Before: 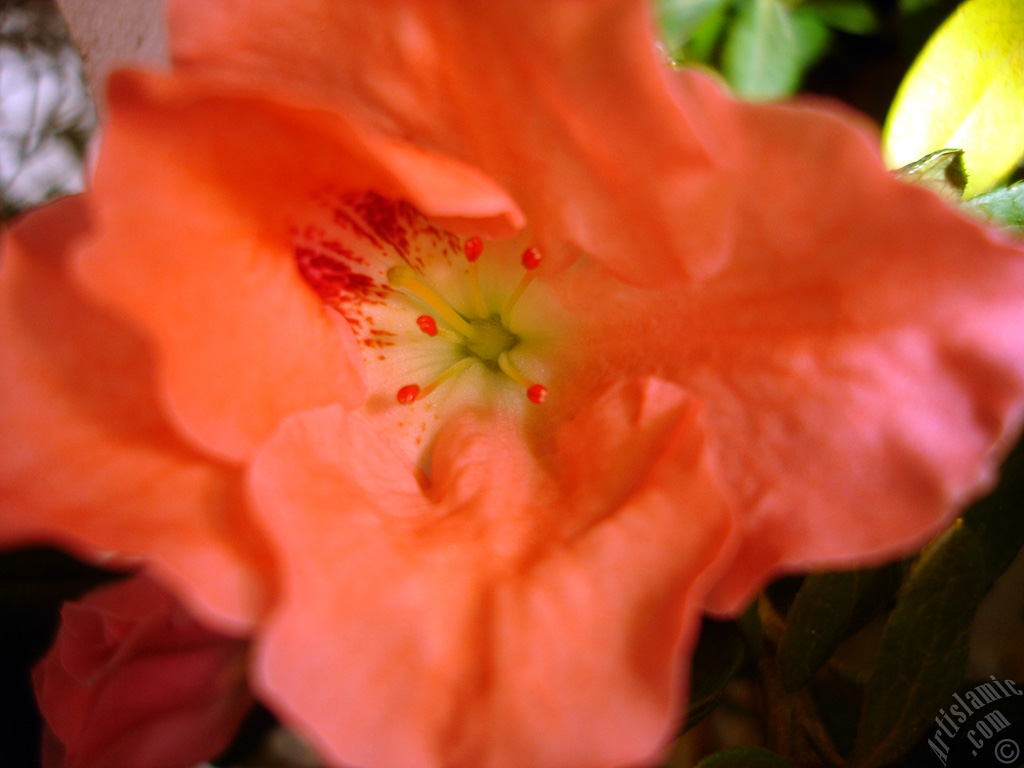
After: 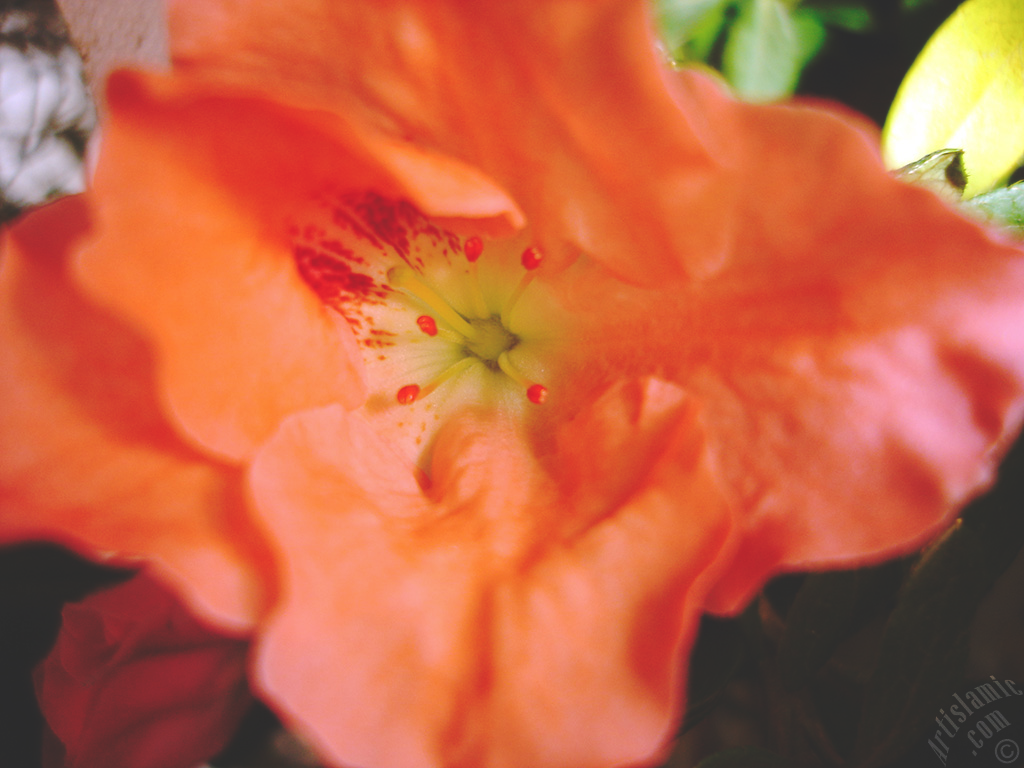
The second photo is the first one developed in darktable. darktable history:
base curve: curves: ch0 [(0, 0.024) (0.055, 0.065) (0.121, 0.166) (0.236, 0.319) (0.693, 0.726) (1, 1)], preserve colors none
contrast brightness saturation: saturation -0.059
